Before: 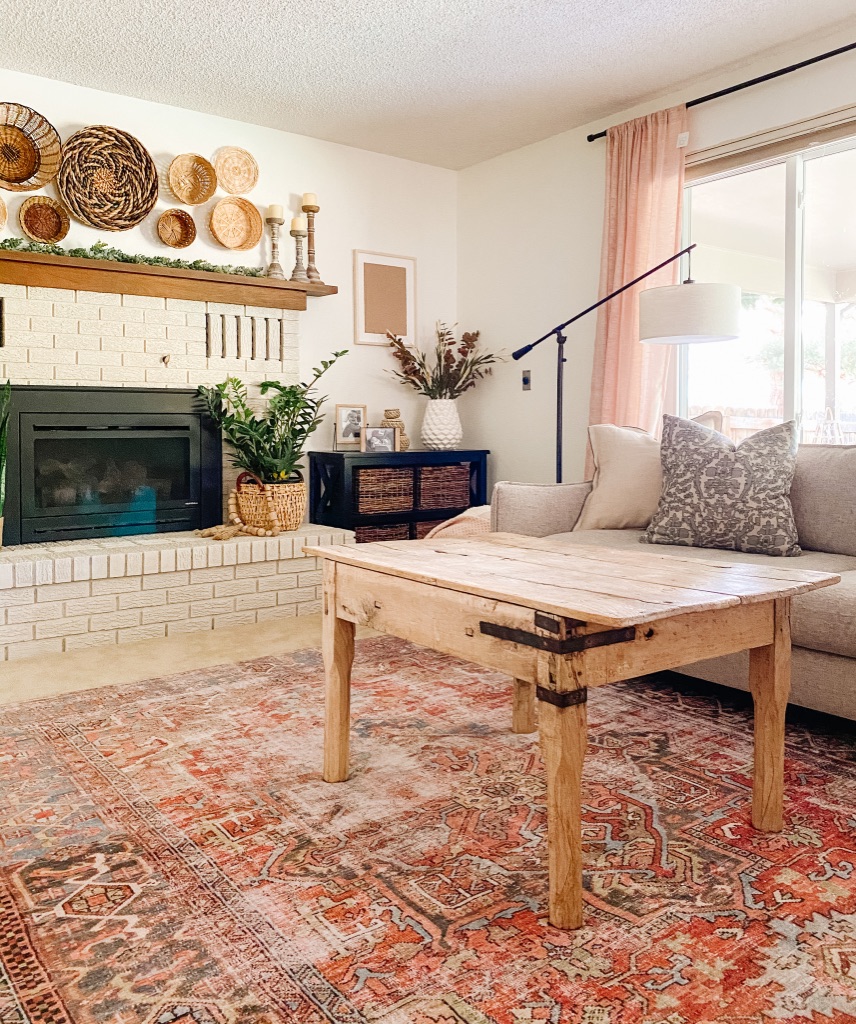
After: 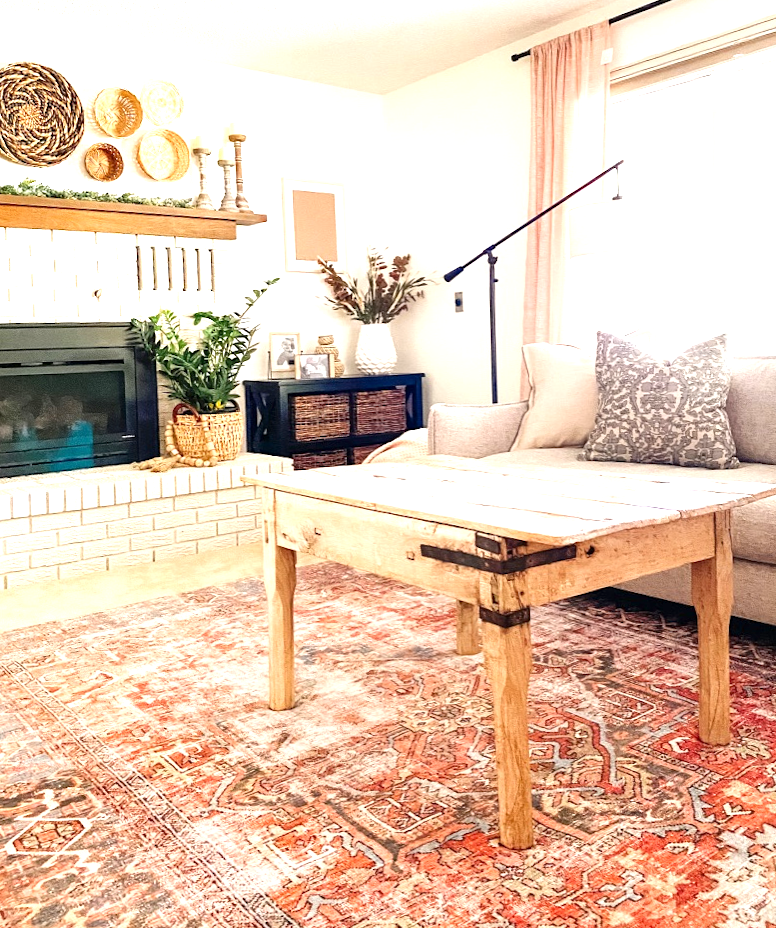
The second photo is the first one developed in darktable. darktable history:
crop and rotate: angle 1.96°, left 5.673%, top 5.673%
exposure: black level correction 0.001, exposure 1.05 EV, compensate exposure bias true, compensate highlight preservation false
